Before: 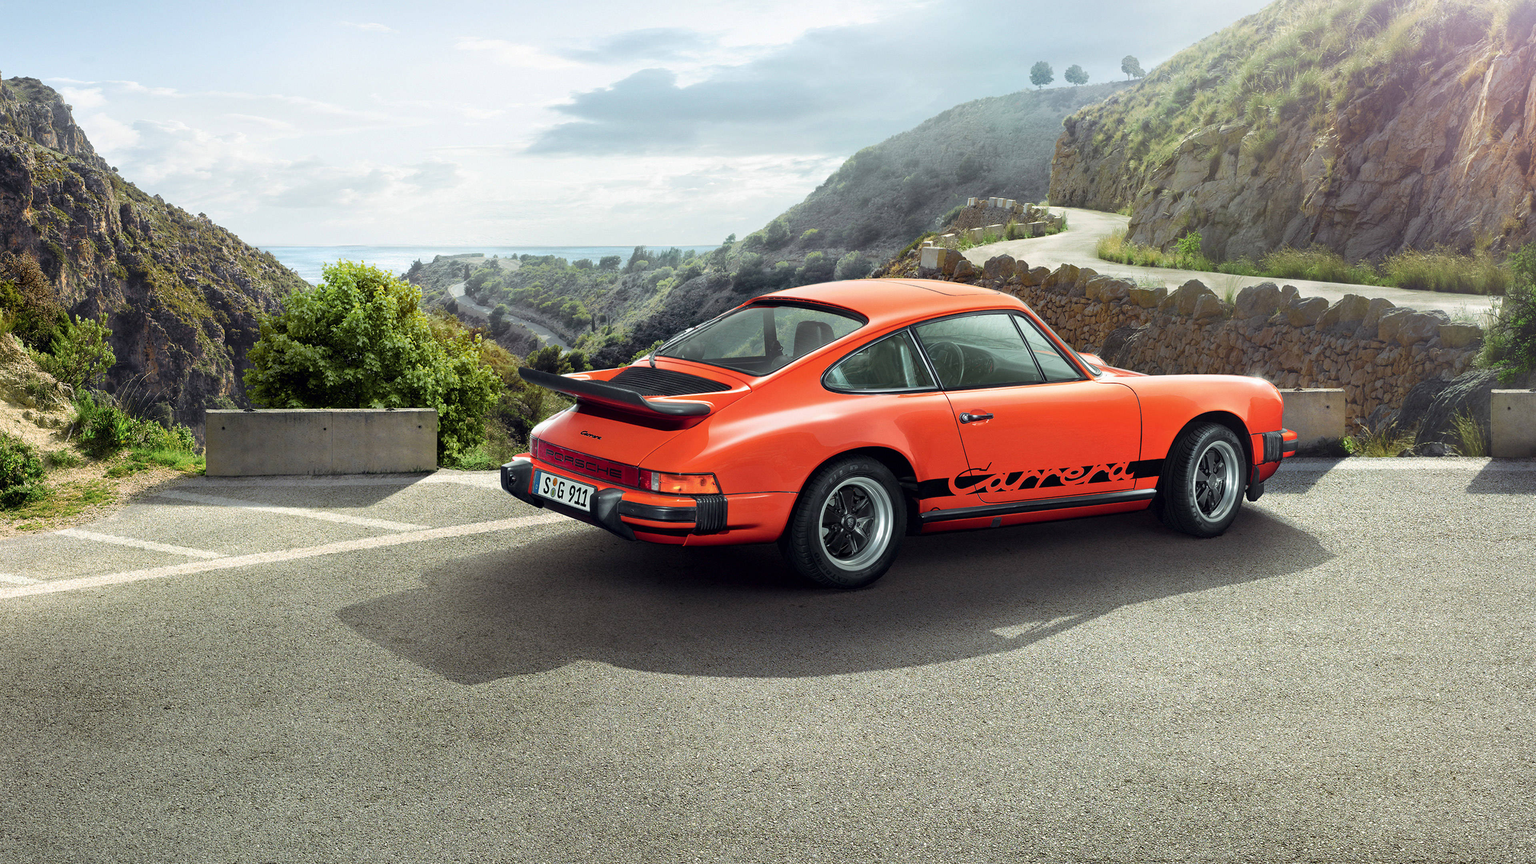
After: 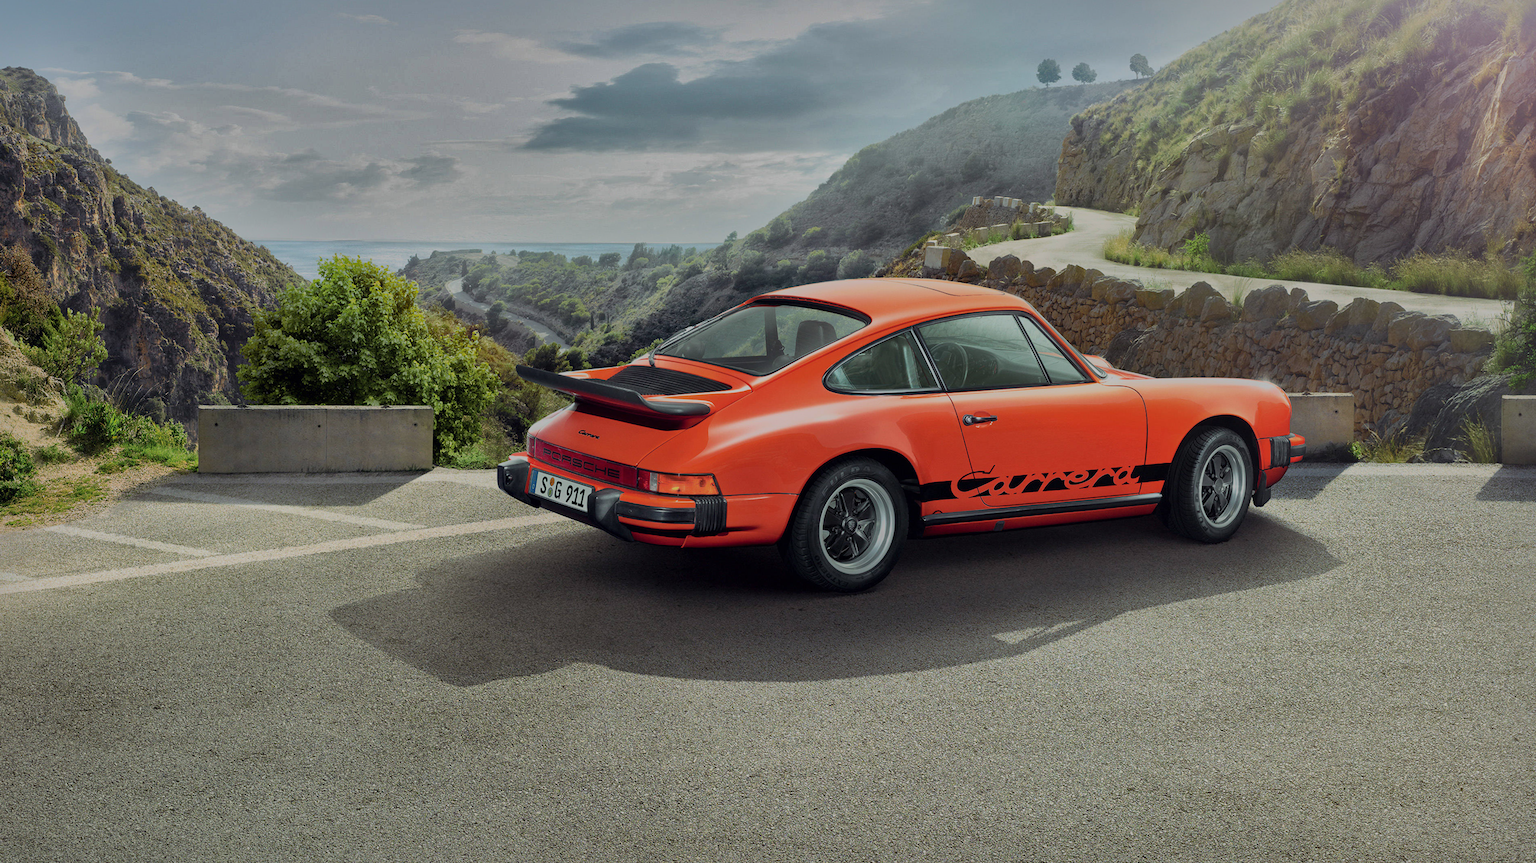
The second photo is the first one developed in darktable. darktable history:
exposure: exposure -0.559 EV, compensate highlight preservation false
shadows and highlights: shadows 38.23, highlights -76.33
crop and rotate: angle -0.448°
